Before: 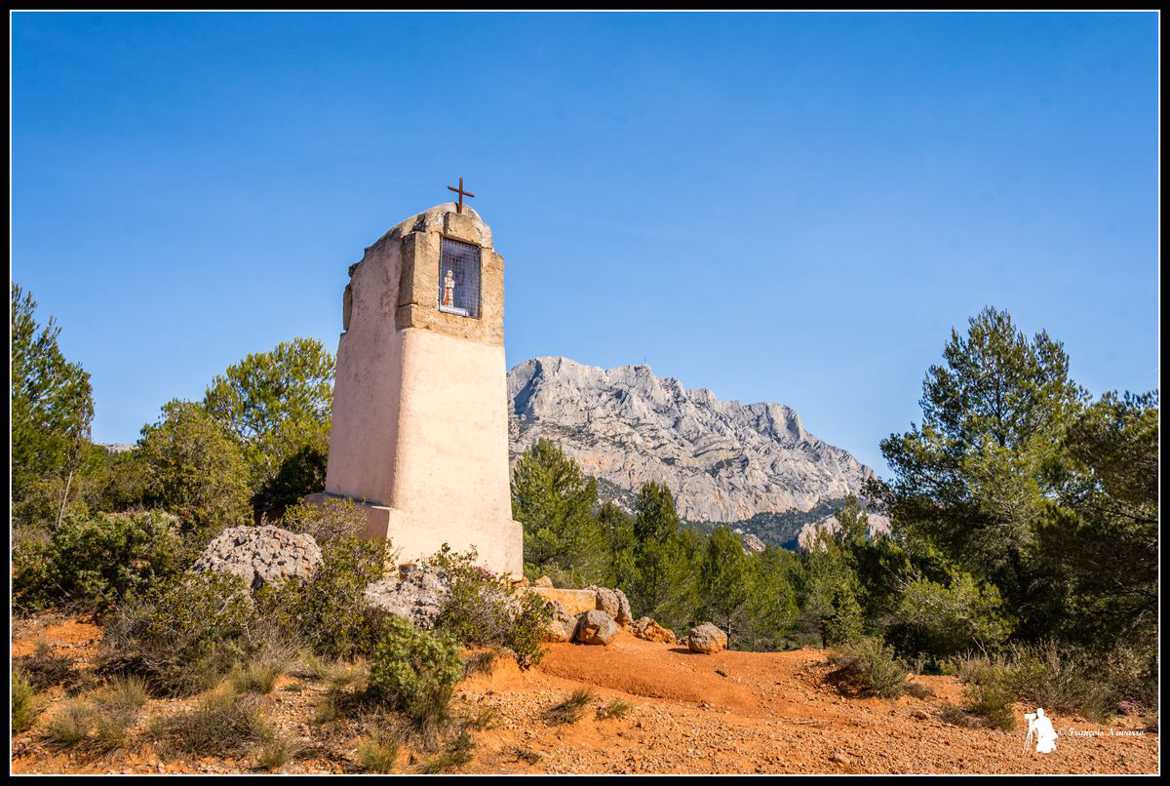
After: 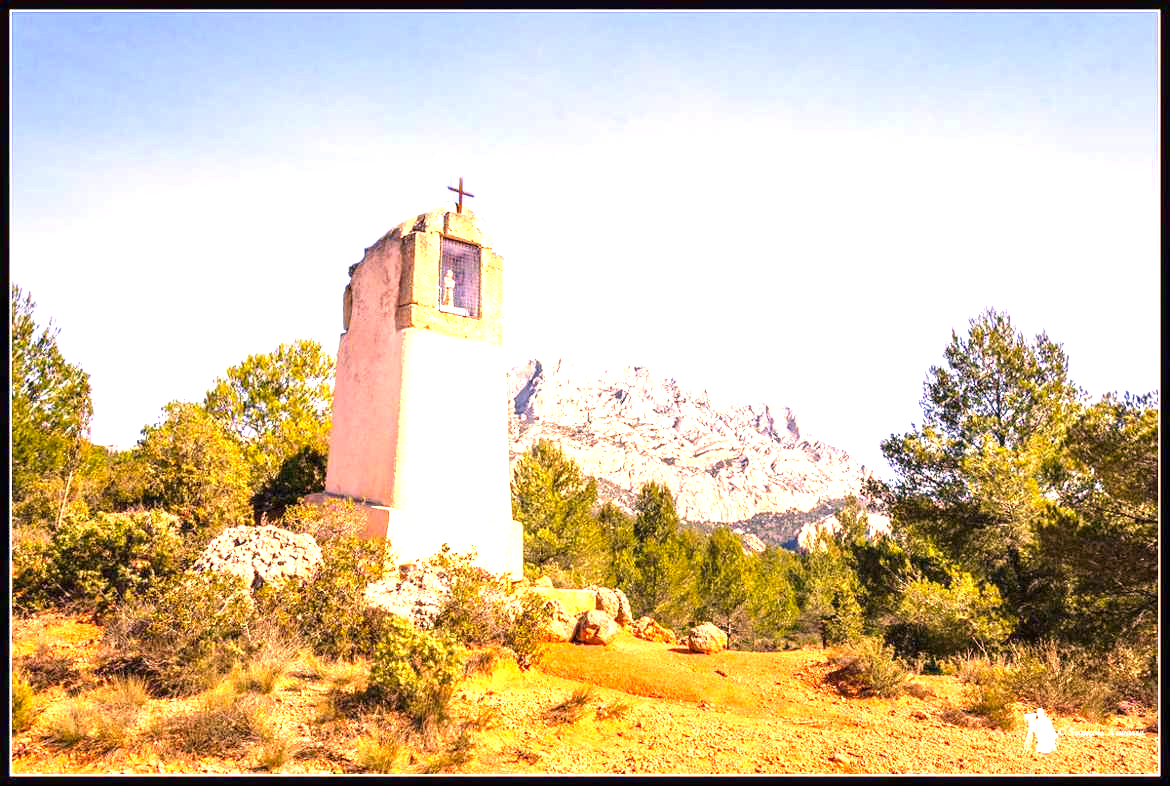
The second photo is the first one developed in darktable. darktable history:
exposure: black level correction 0, exposure 1.741 EV, compensate highlight preservation false
color correction: highlights a* 21.94, highlights b* 22.05
